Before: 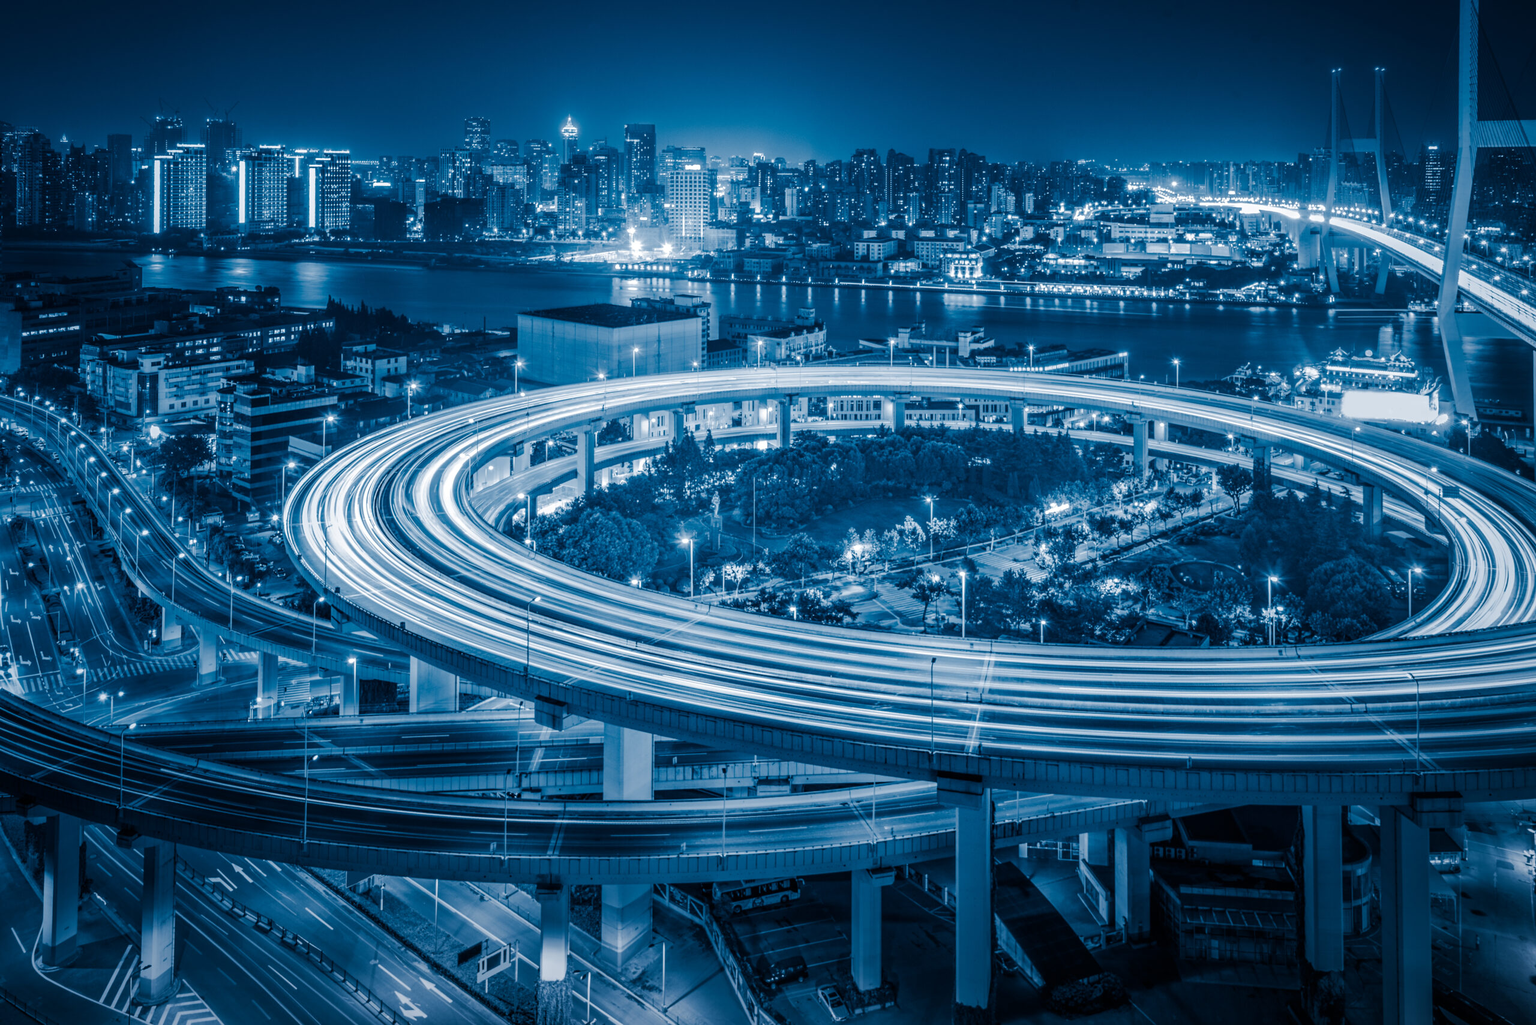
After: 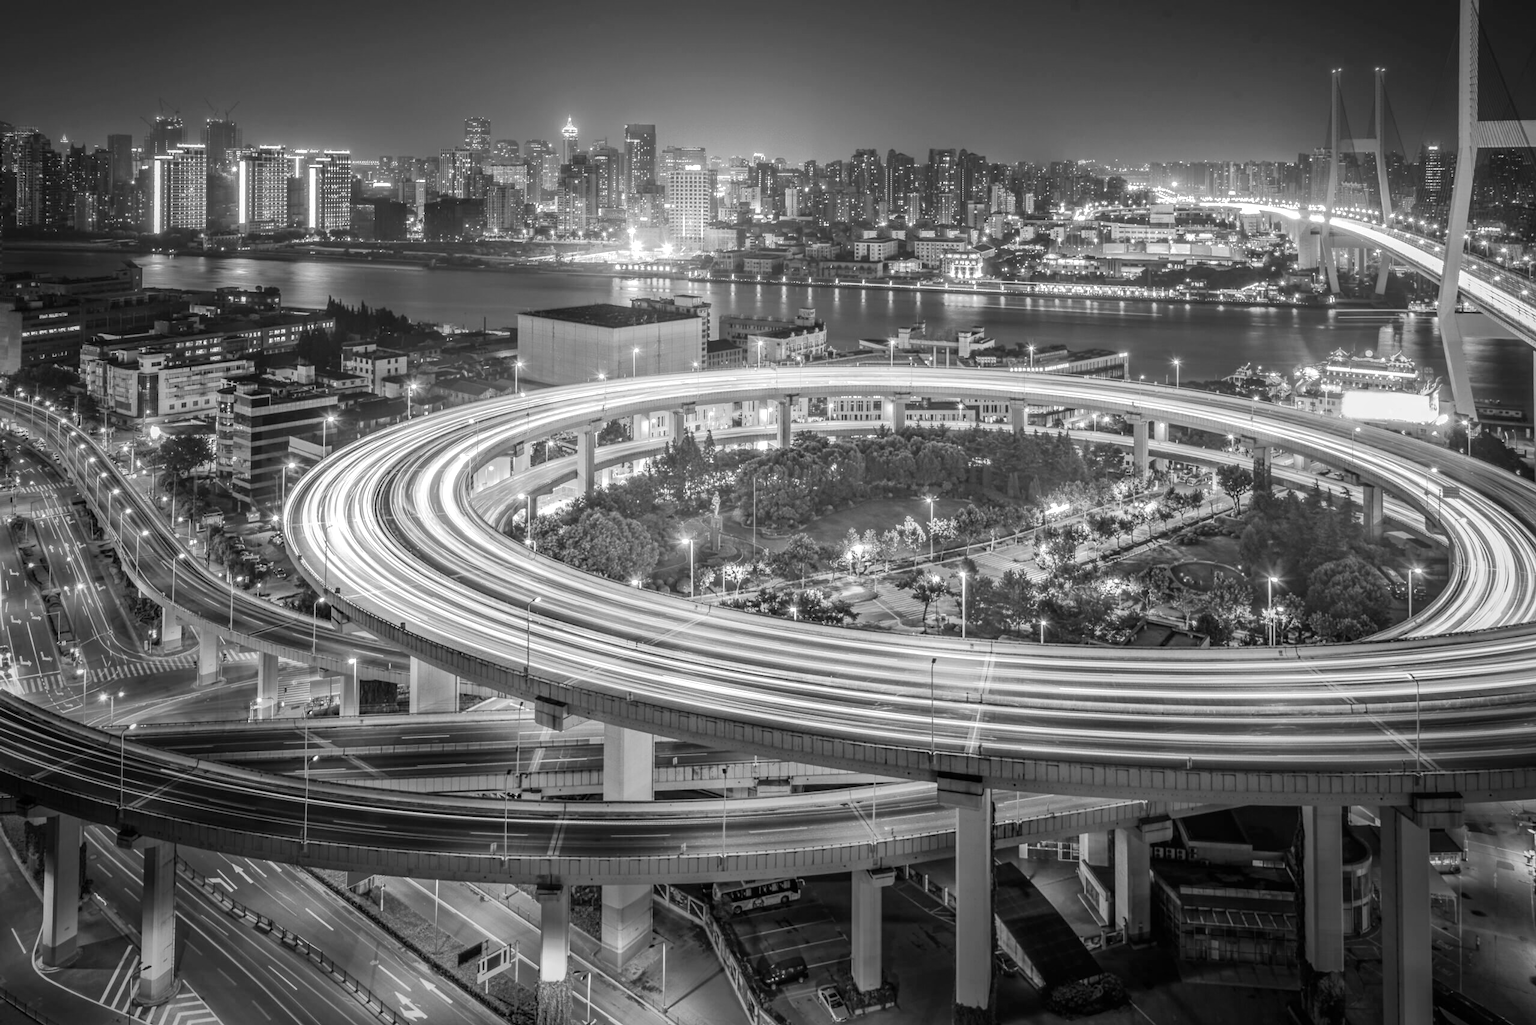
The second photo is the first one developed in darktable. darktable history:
exposure: exposure 0.197 EV, compensate highlight preservation false
color calibration: output gray [0.18, 0.41, 0.41, 0], gray › normalize channels true, illuminant same as pipeline (D50), adaptation XYZ, x 0.346, y 0.359, gamut compression 0
white balance: red 1.004, blue 1.096
tone equalizer: on, module defaults
